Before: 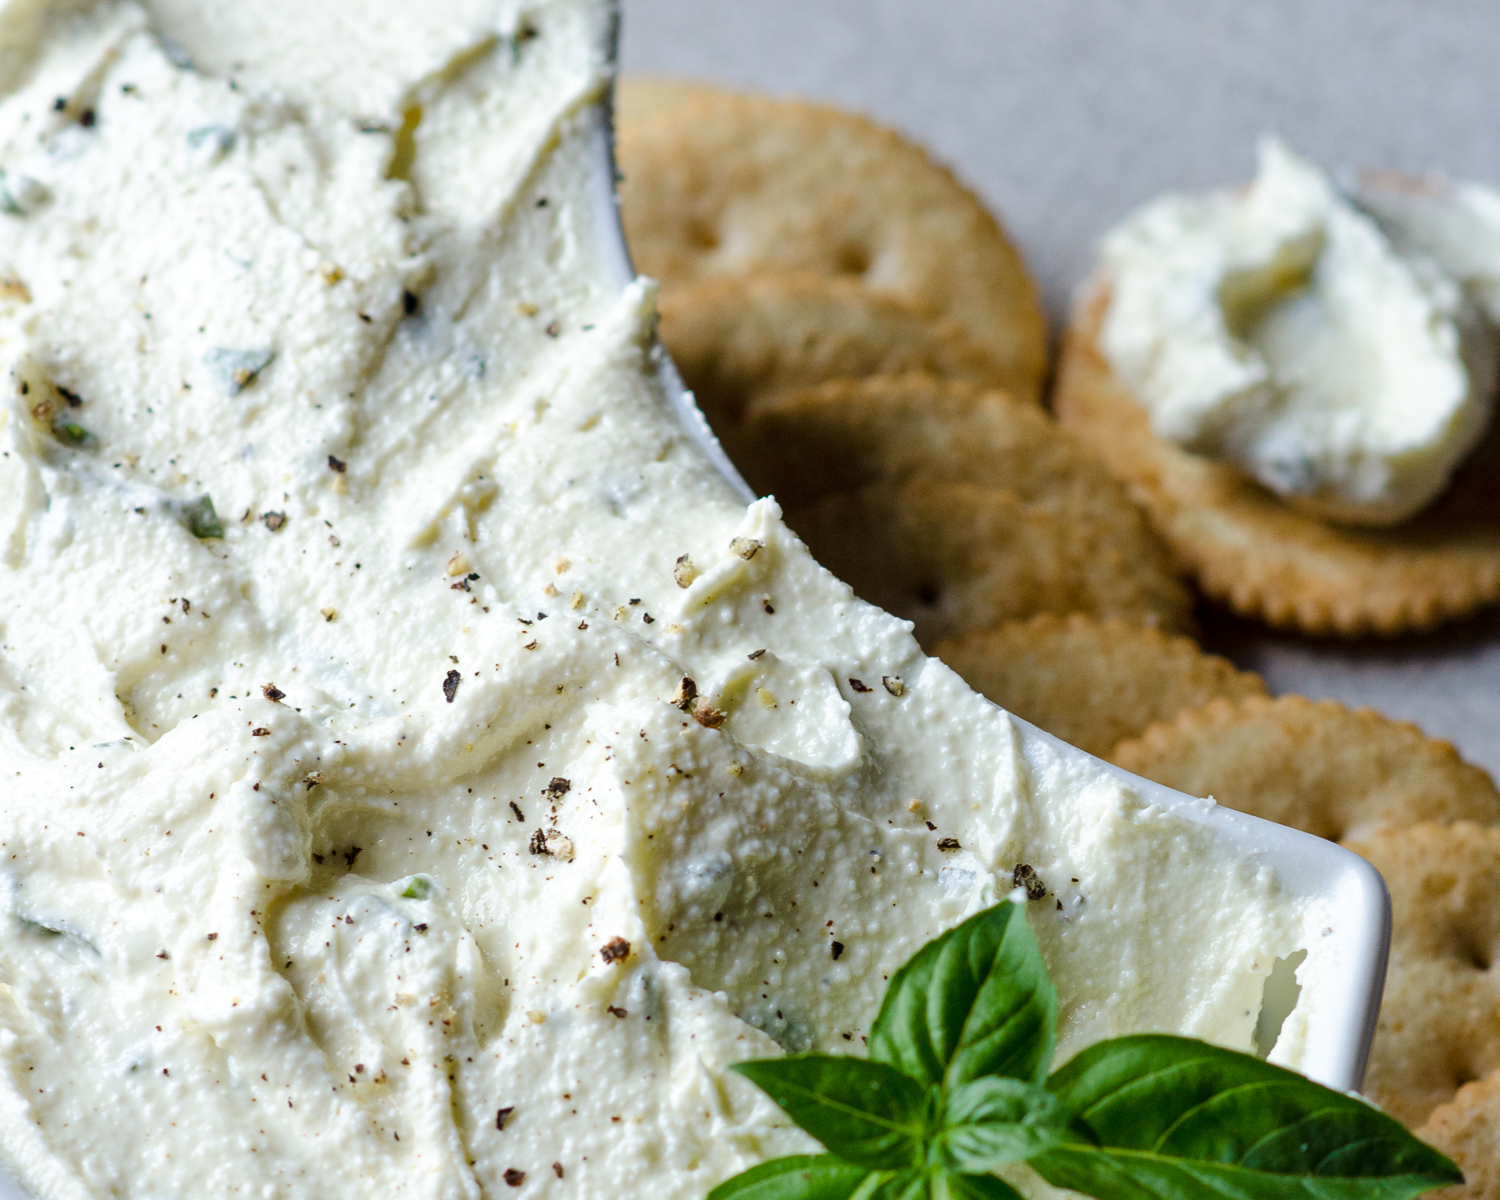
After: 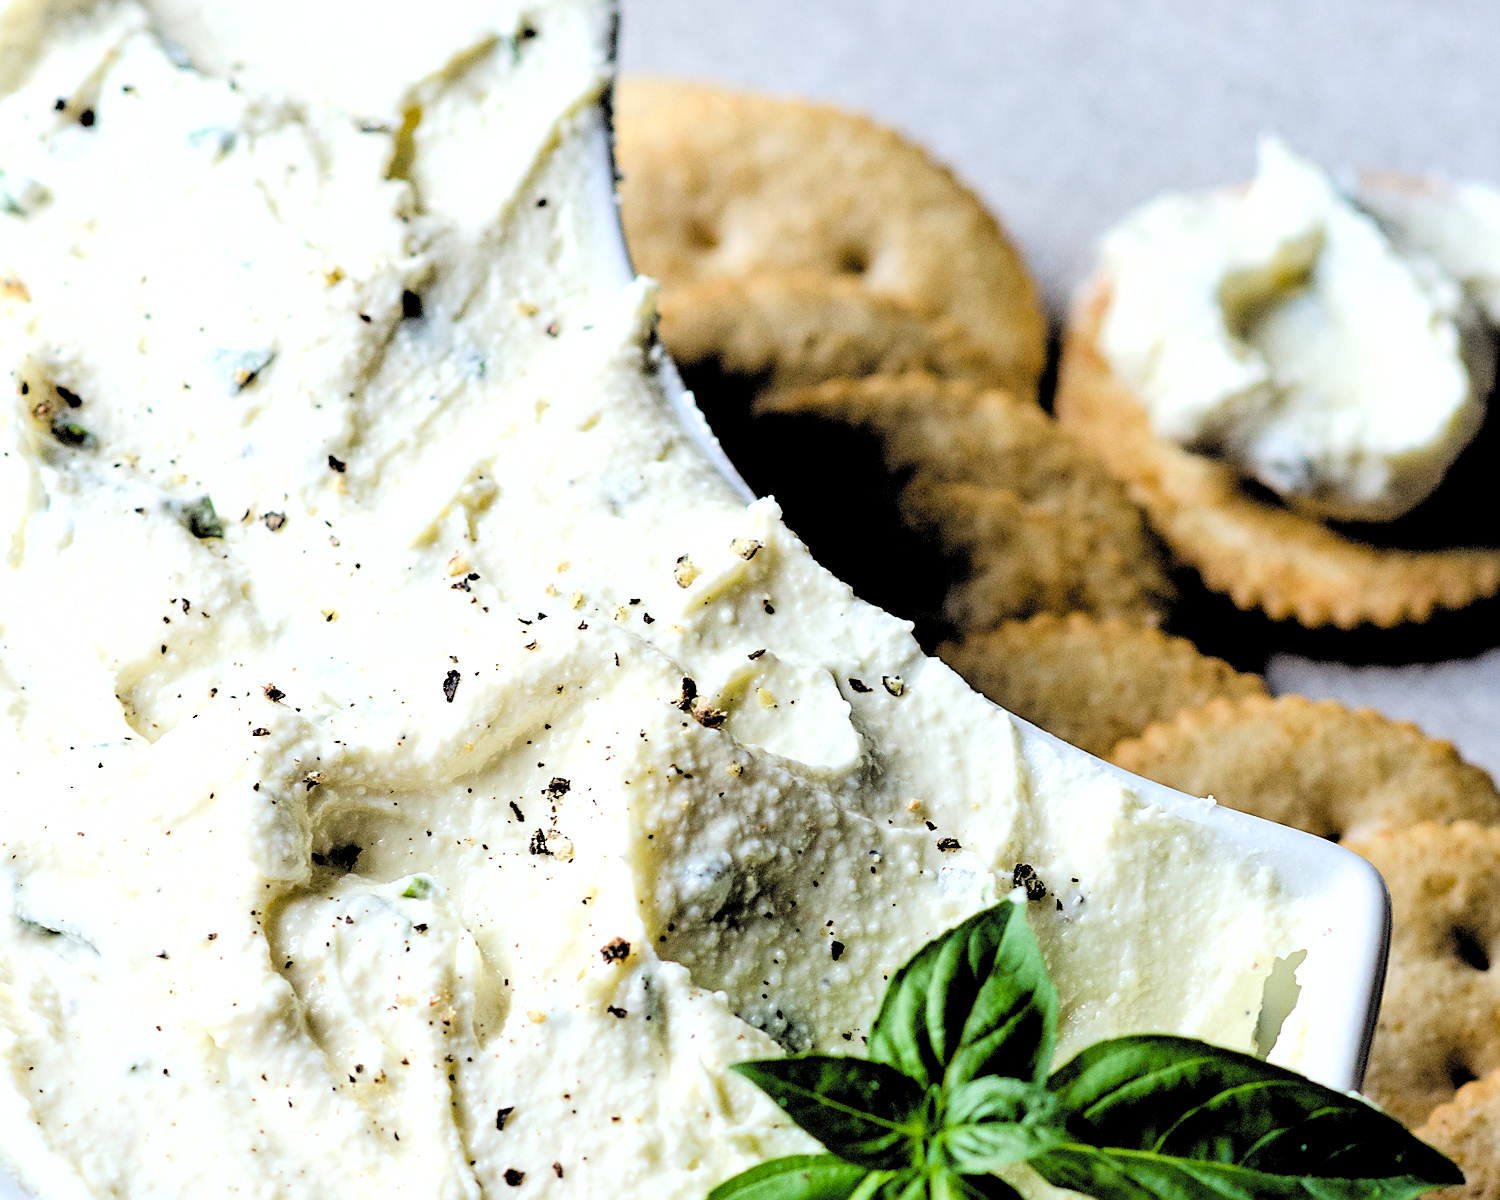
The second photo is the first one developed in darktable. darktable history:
sharpen: on, module defaults
filmic rgb: middle gray luminance 13.55%, black relative exposure -1.97 EV, white relative exposure 3.1 EV, threshold 6 EV, target black luminance 0%, hardness 1.79, latitude 59.23%, contrast 1.728, highlights saturation mix 5%, shadows ↔ highlights balance -37.52%, add noise in highlights 0, color science v3 (2019), use custom middle-gray values true, iterations of high-quality reconstruction 0, contrast in highlights soft, enable highlight reconstruction true
